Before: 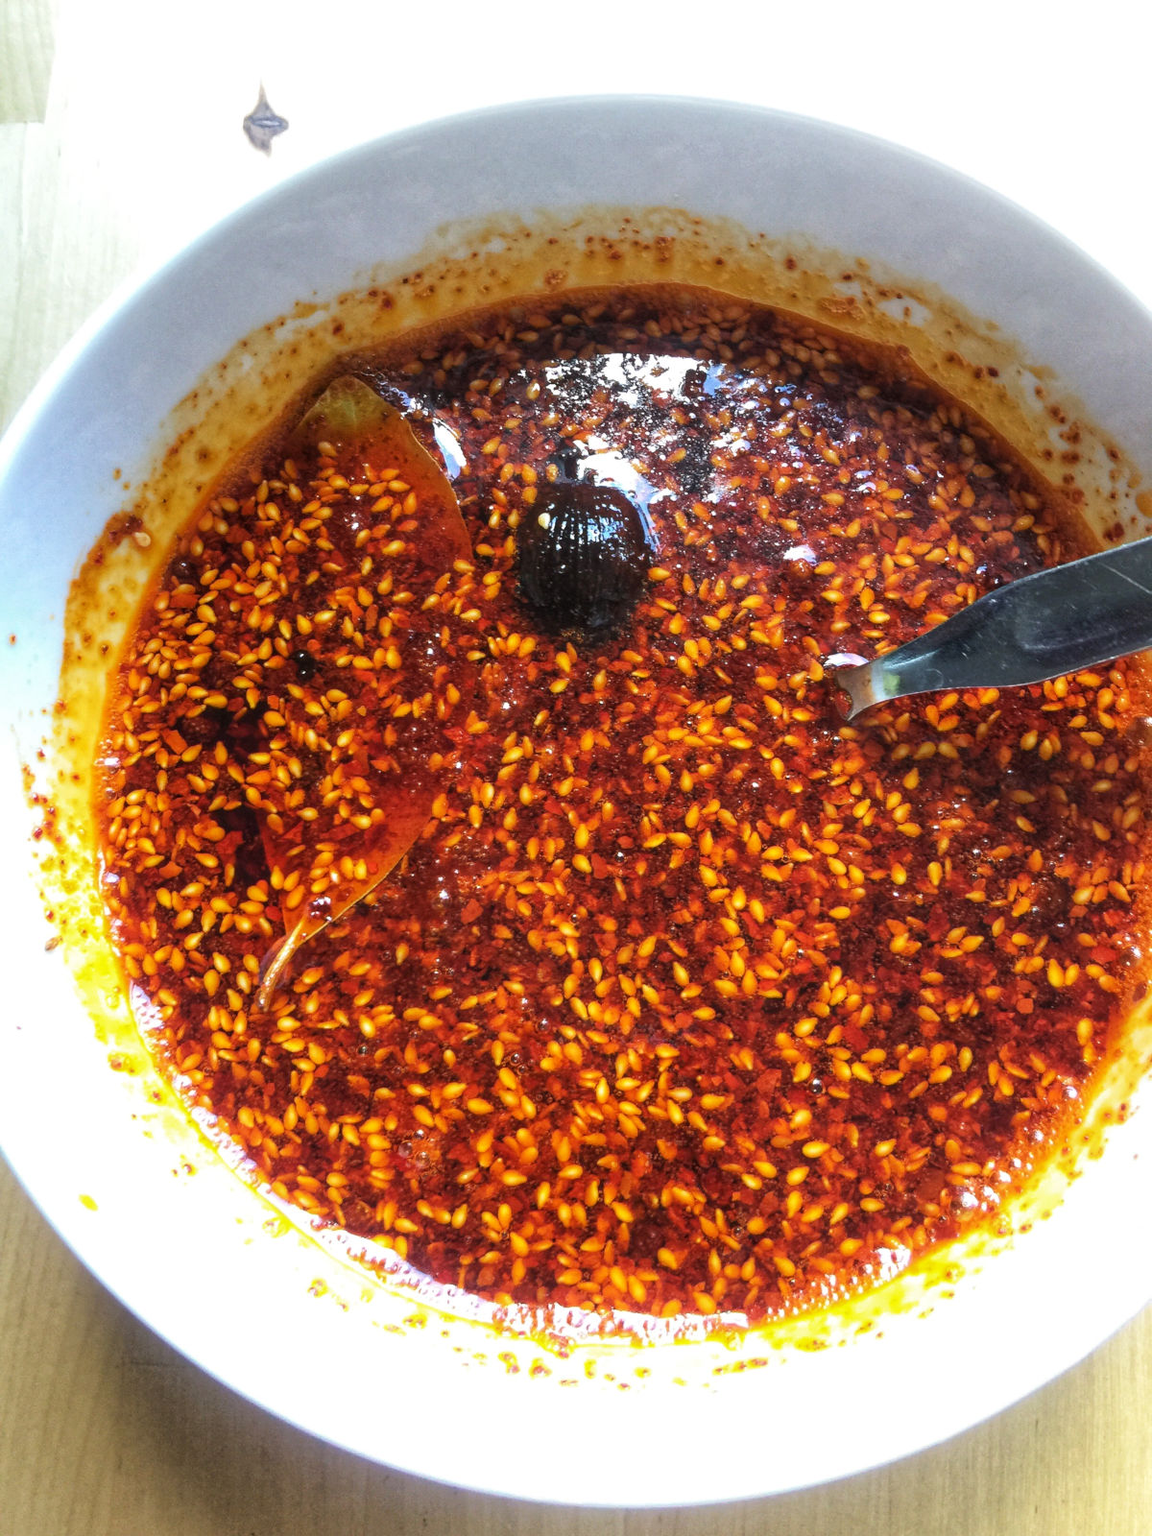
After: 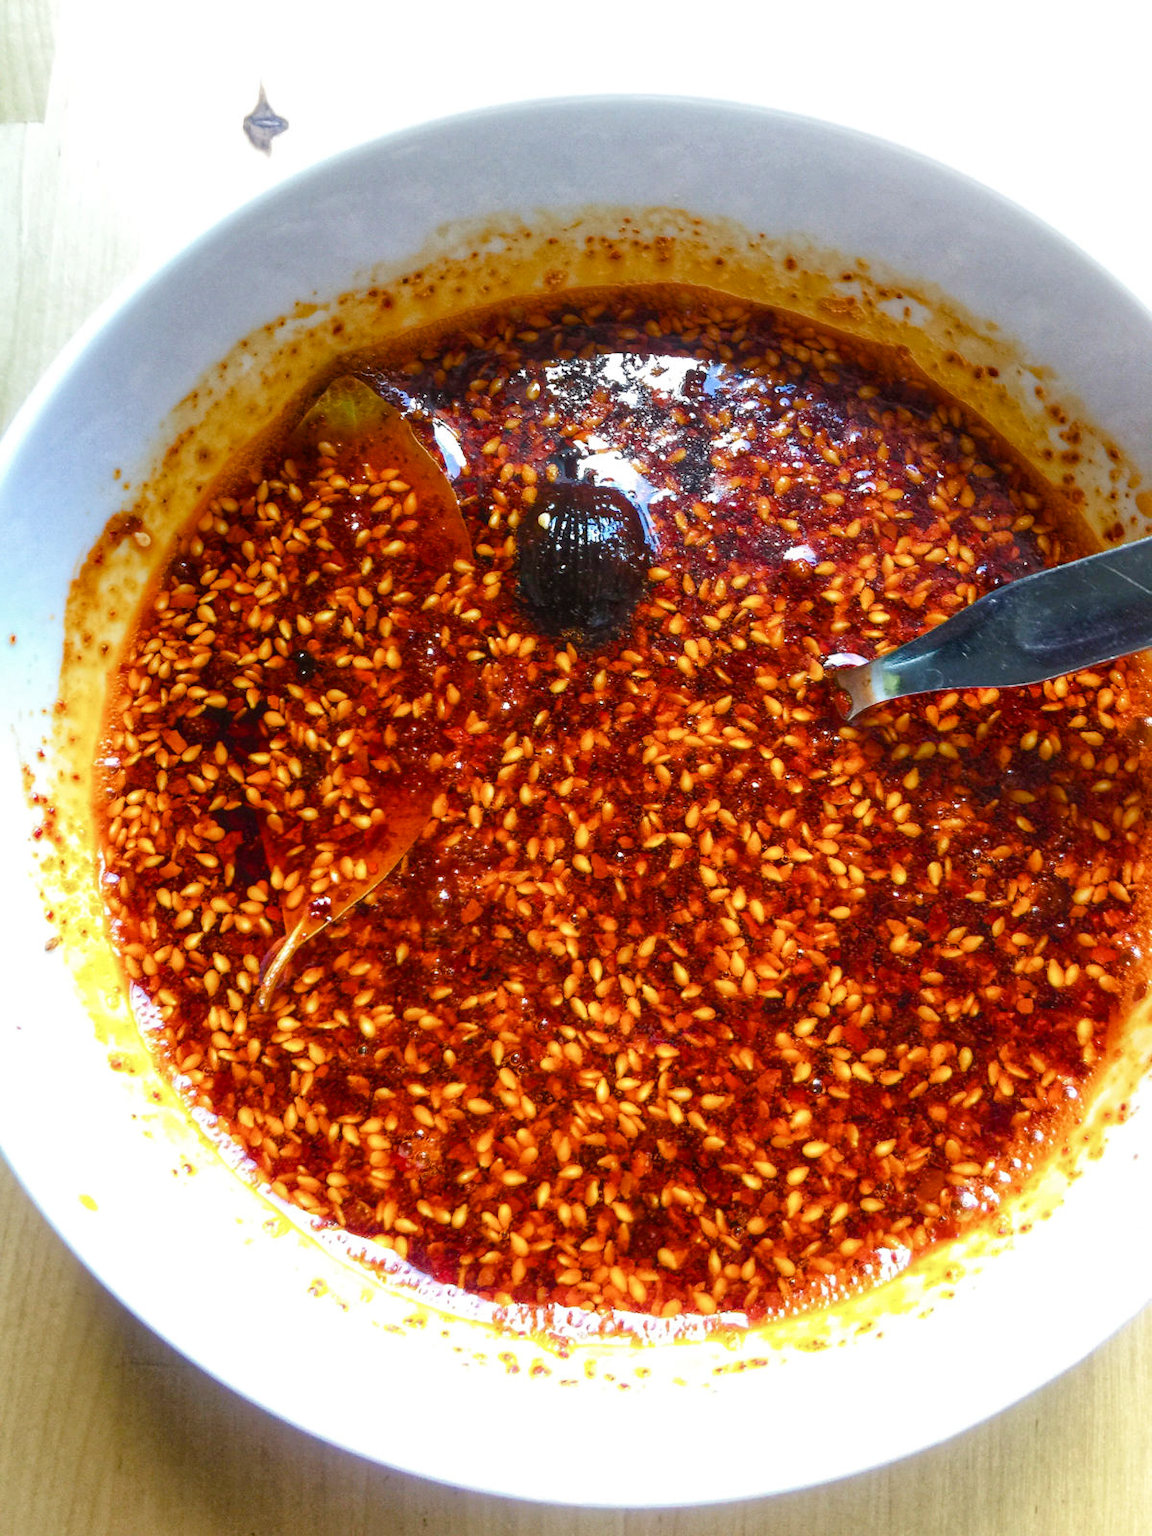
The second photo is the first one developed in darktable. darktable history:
color balance rgb: linear chroma grading › global chroma 14.9%, perceptual saturation grading › global saturation 20%, perceptual saturation grading › highlights -49.813%, perceptual saturation grading › shadows 23.916%, global vibrance 20%
